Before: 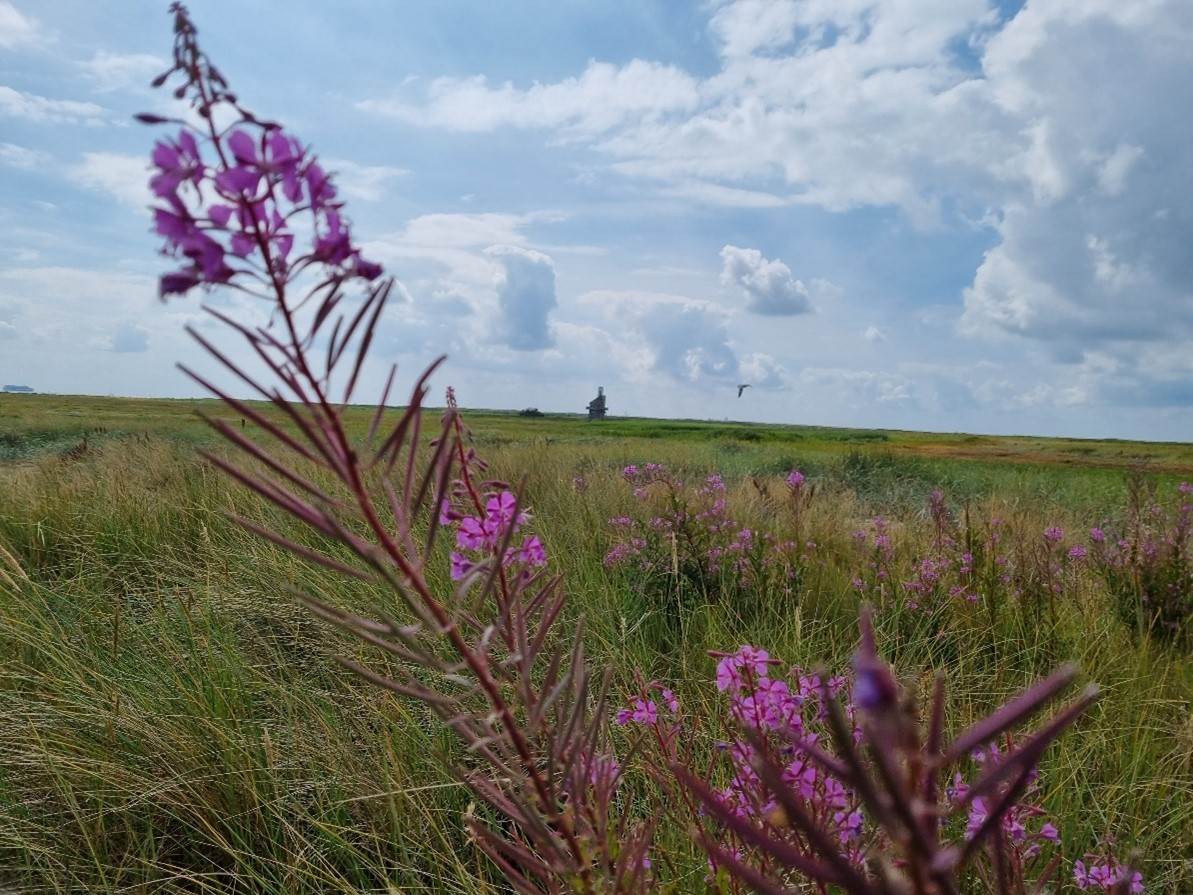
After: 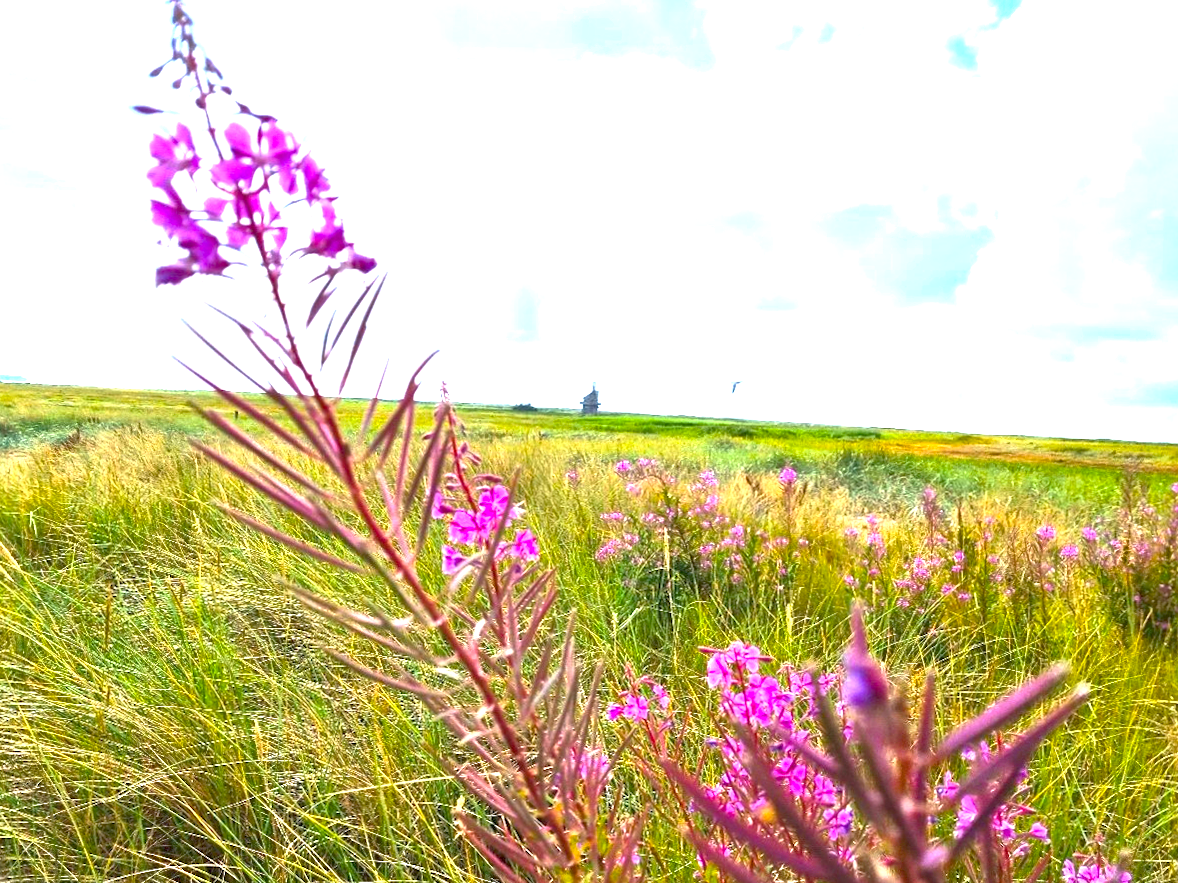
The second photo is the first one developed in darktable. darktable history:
crop and rotate: angle -0.538°
color balance rgb: perceptual saturation grading › global saturation 25.815%, perceptual brilliance grading › global brilliance 34.809%, perceptual brilliance grading › highlights 49.782%, perceptual brilliance grading › mid-tones 59.22%, perceptual brilliance grading › shadows 34.715%, contrast -29.645%
